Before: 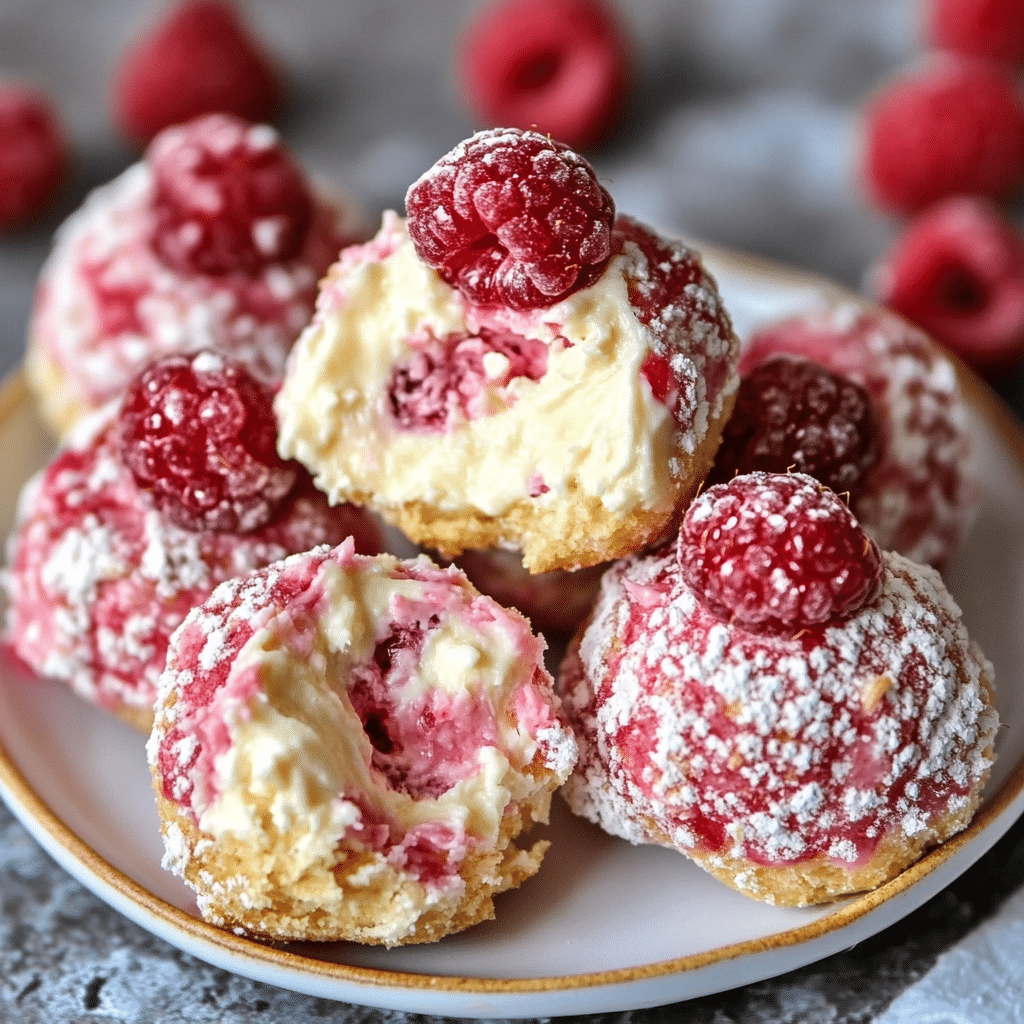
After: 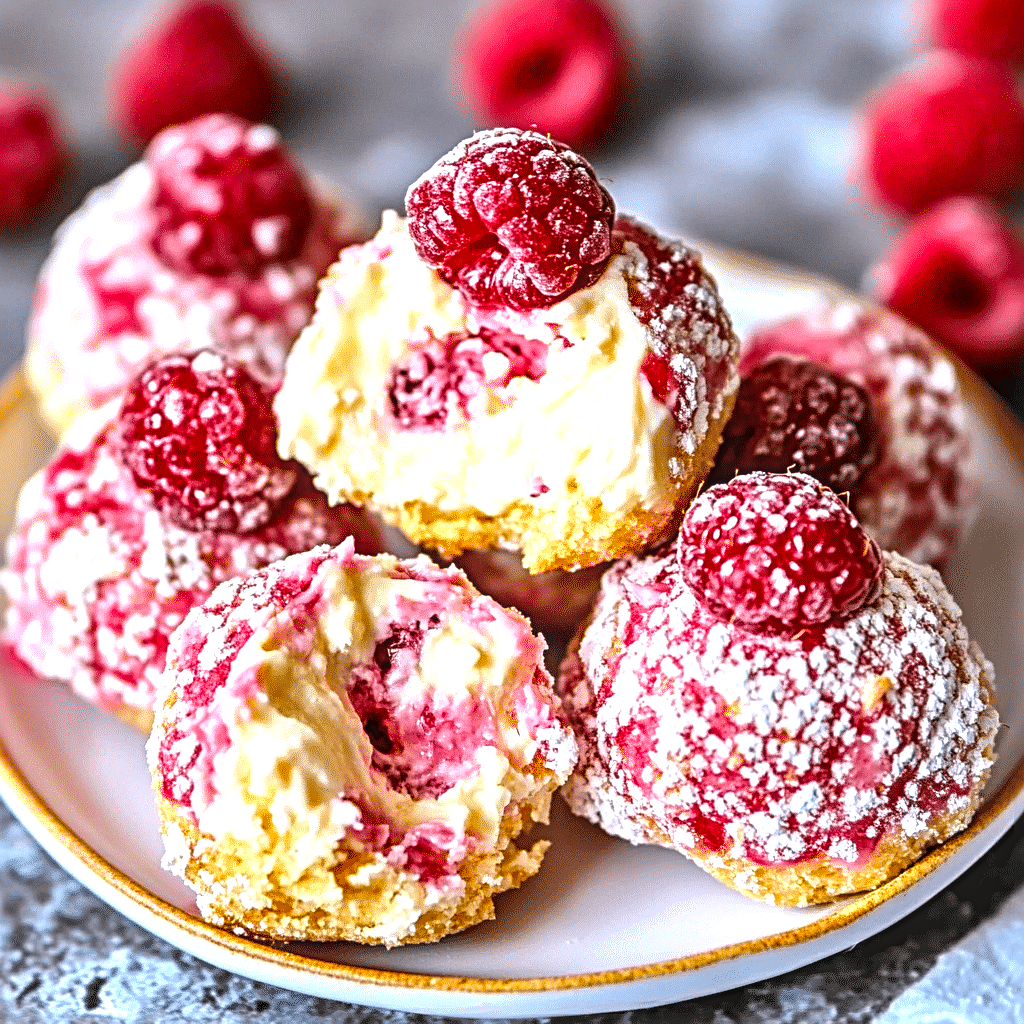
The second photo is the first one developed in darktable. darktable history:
exposure: black level correction 0, exposure 0.7 EV, compensate exposure bias true, compensate highlight preservation false
sharpen: radius 4
local contrast: on, module defaults
color balance rgb: perceptual saturation grading › global saturation 20%, global vibrance 20%
white balance: red 1.009, blue 1.027
